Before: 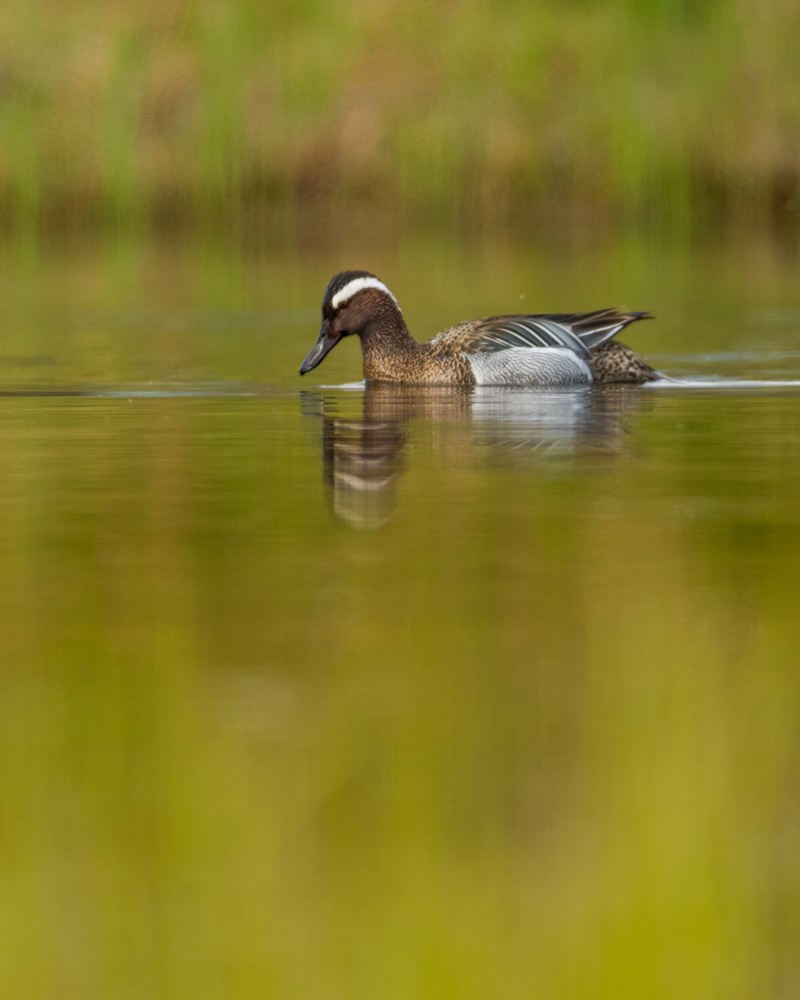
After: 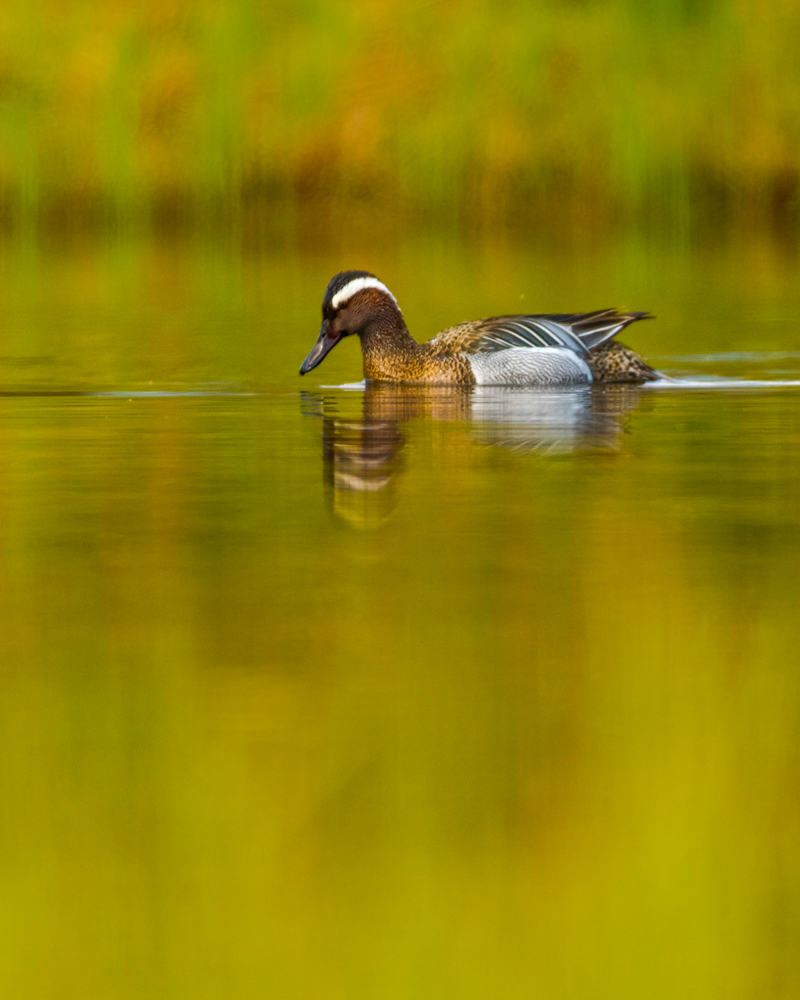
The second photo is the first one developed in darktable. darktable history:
color balance rgb: linear chroma grading › shadows -10.59%, linear chroma grading › global chroma 19.836%, perceptual saturation grading › global saturation 30.524%, perceptual brilliance grading › highlights 6.795%, perceptual brilliance grading › mid-tones 17.199%, perceptual brilliance grading › shadows -5.273%, global vibrance 20%
